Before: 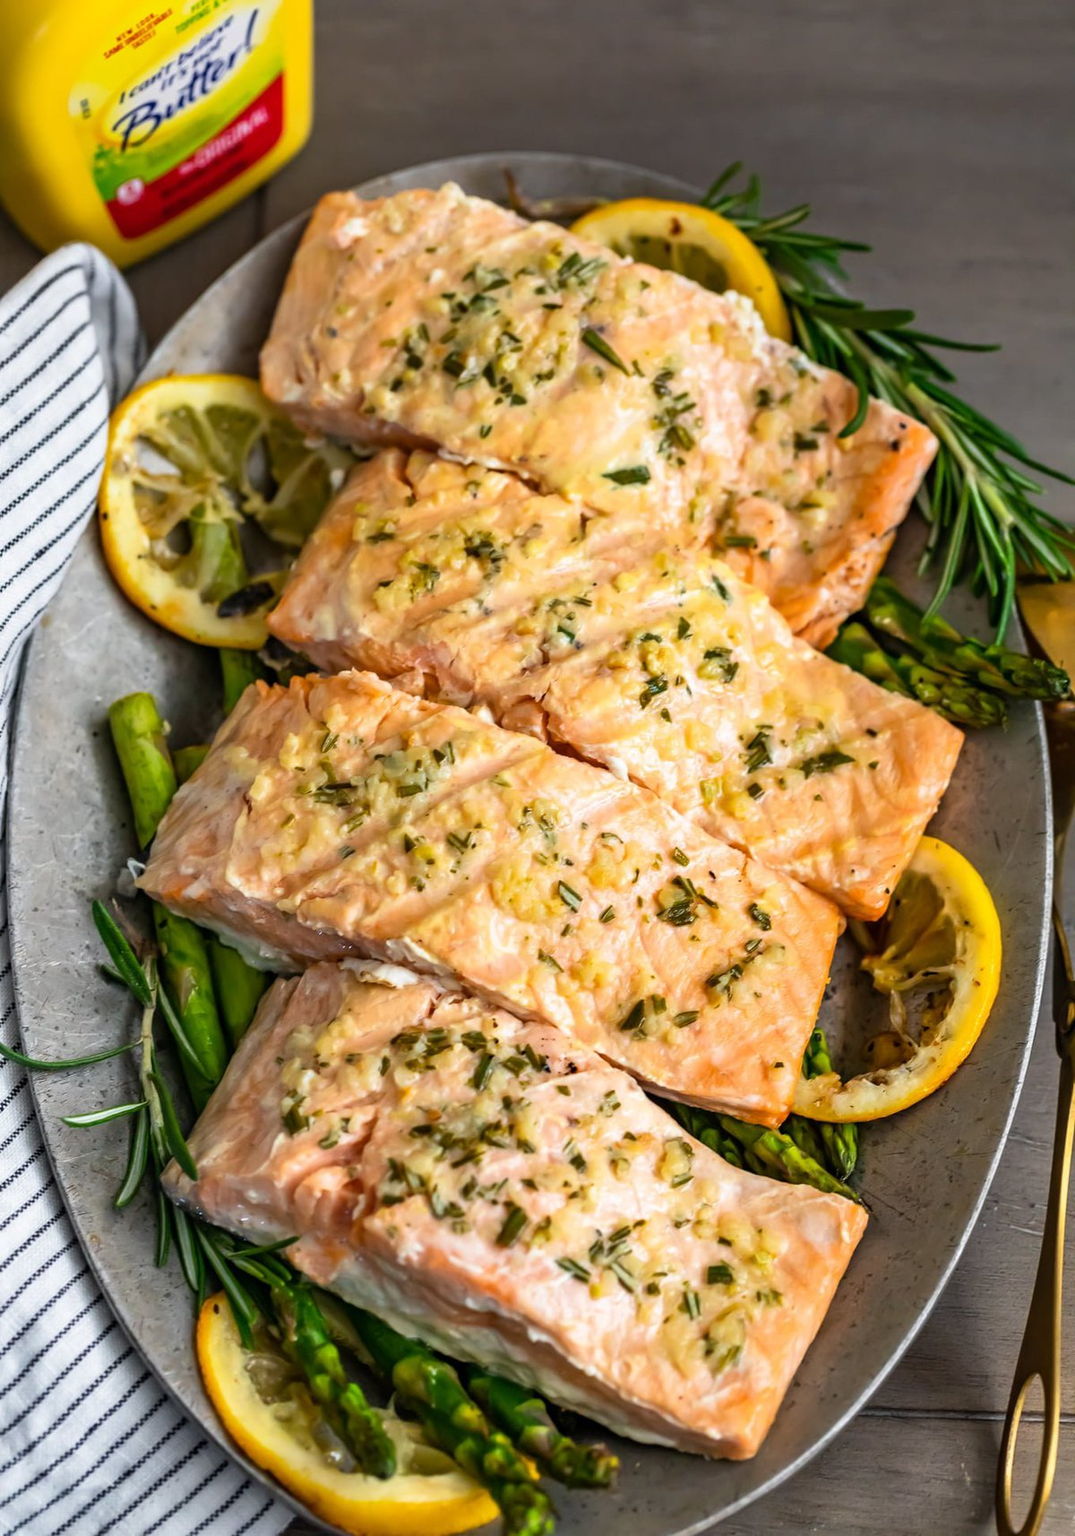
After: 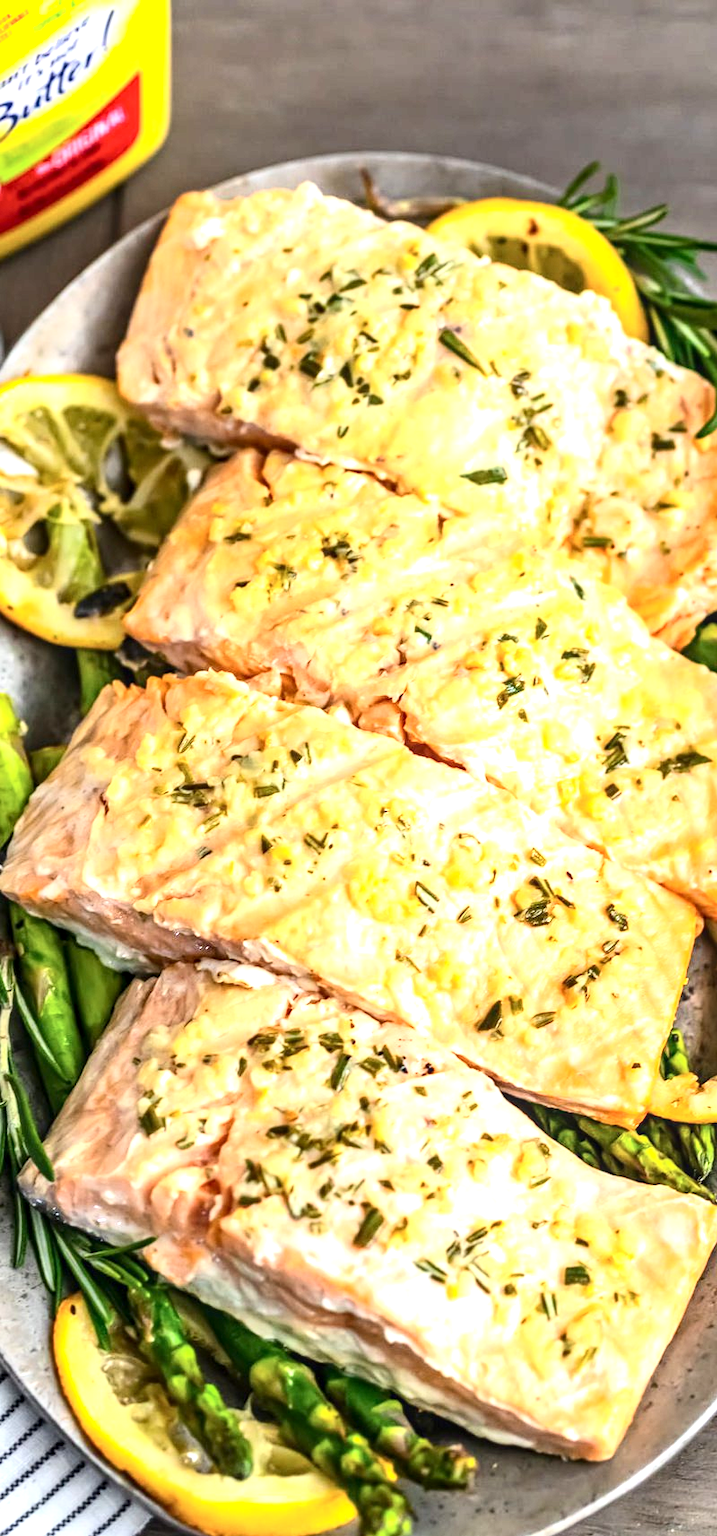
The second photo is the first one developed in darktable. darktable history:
local contrast: detail 130%
crop and rotate: left 13.335%, right 19.993%
exposure: black level correction 0, exposure 1.101 EV, compensate exposure bias true, compensate highlight preservation false
contrast brightness saturation: contrast 0.239, brightness 0.085
